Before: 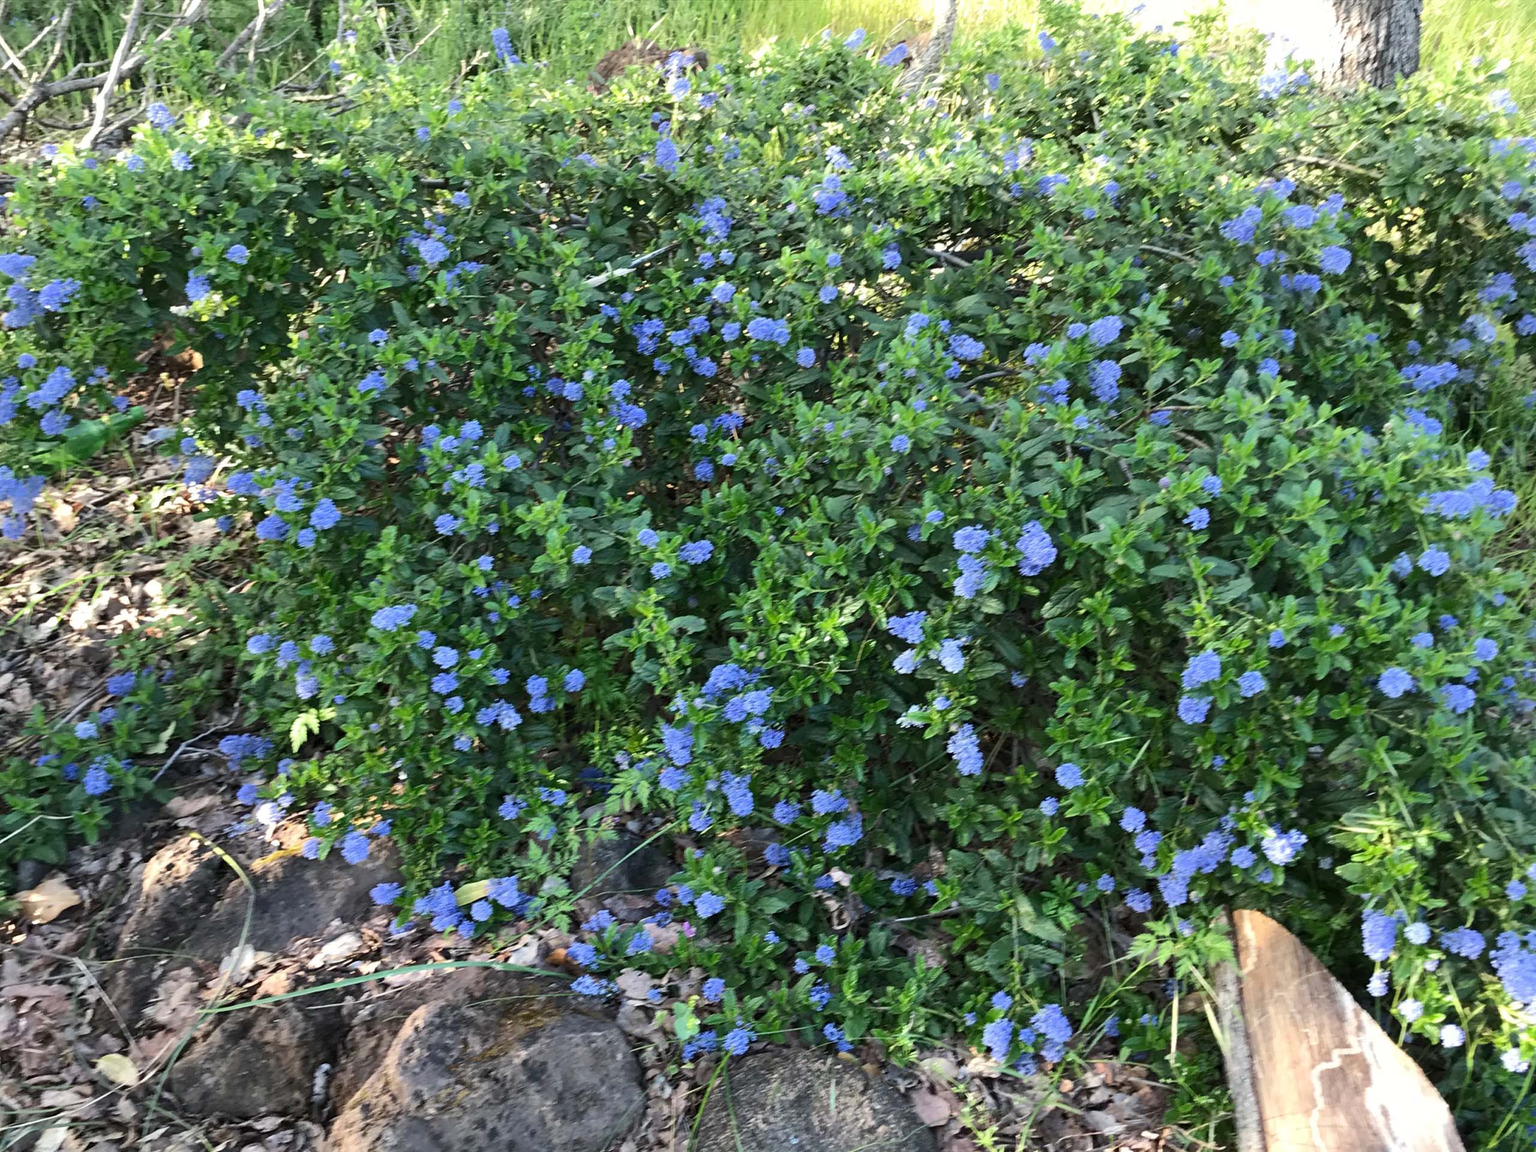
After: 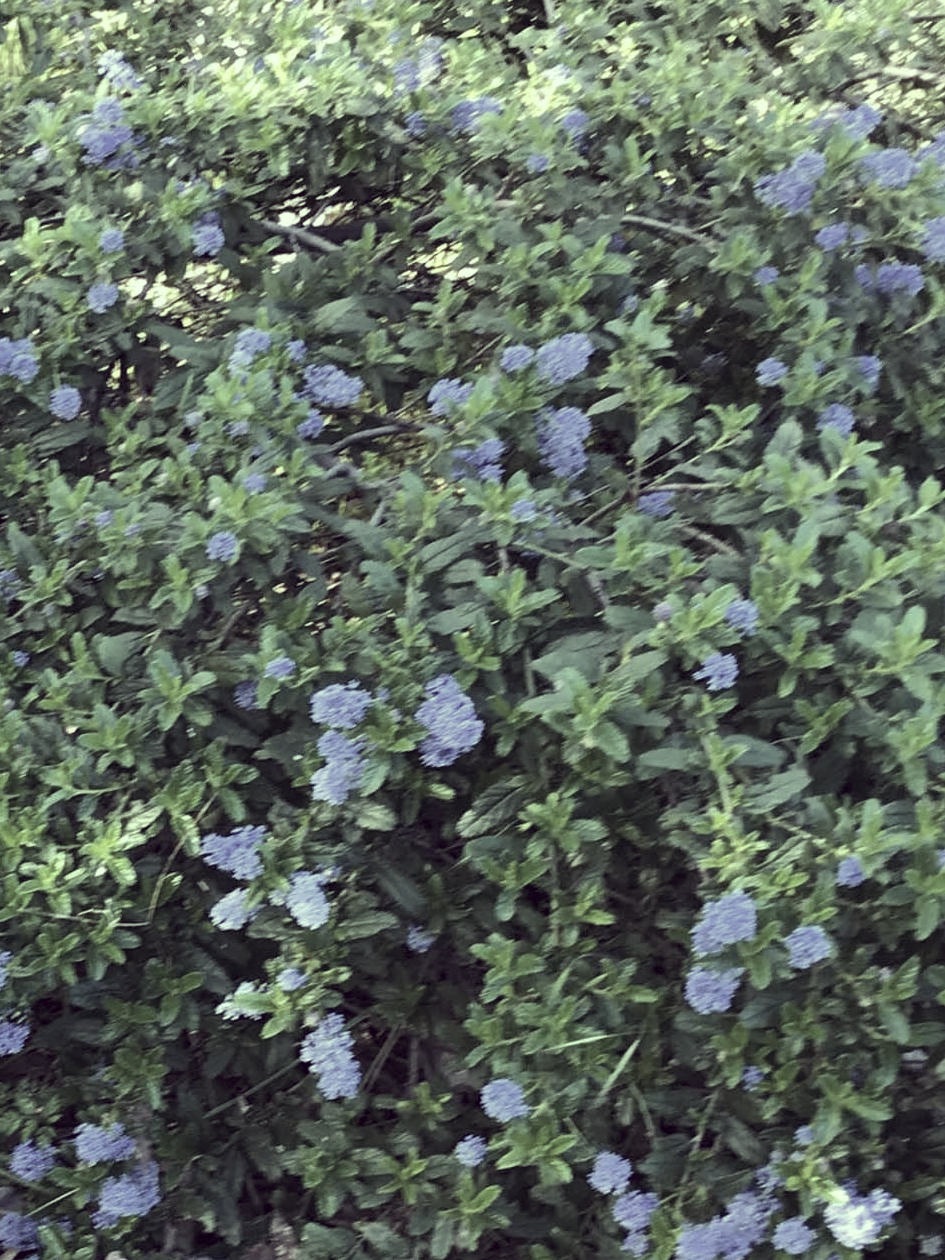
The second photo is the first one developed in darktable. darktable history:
crop and rotate: left 49.936%, top 10.094%, right 13.136%, bottom 24.256%
color correction: highlights a* -20.17, highlights b* 20.27, shadows a* 20.03, shadows b* -20.46, saturation 0.43
